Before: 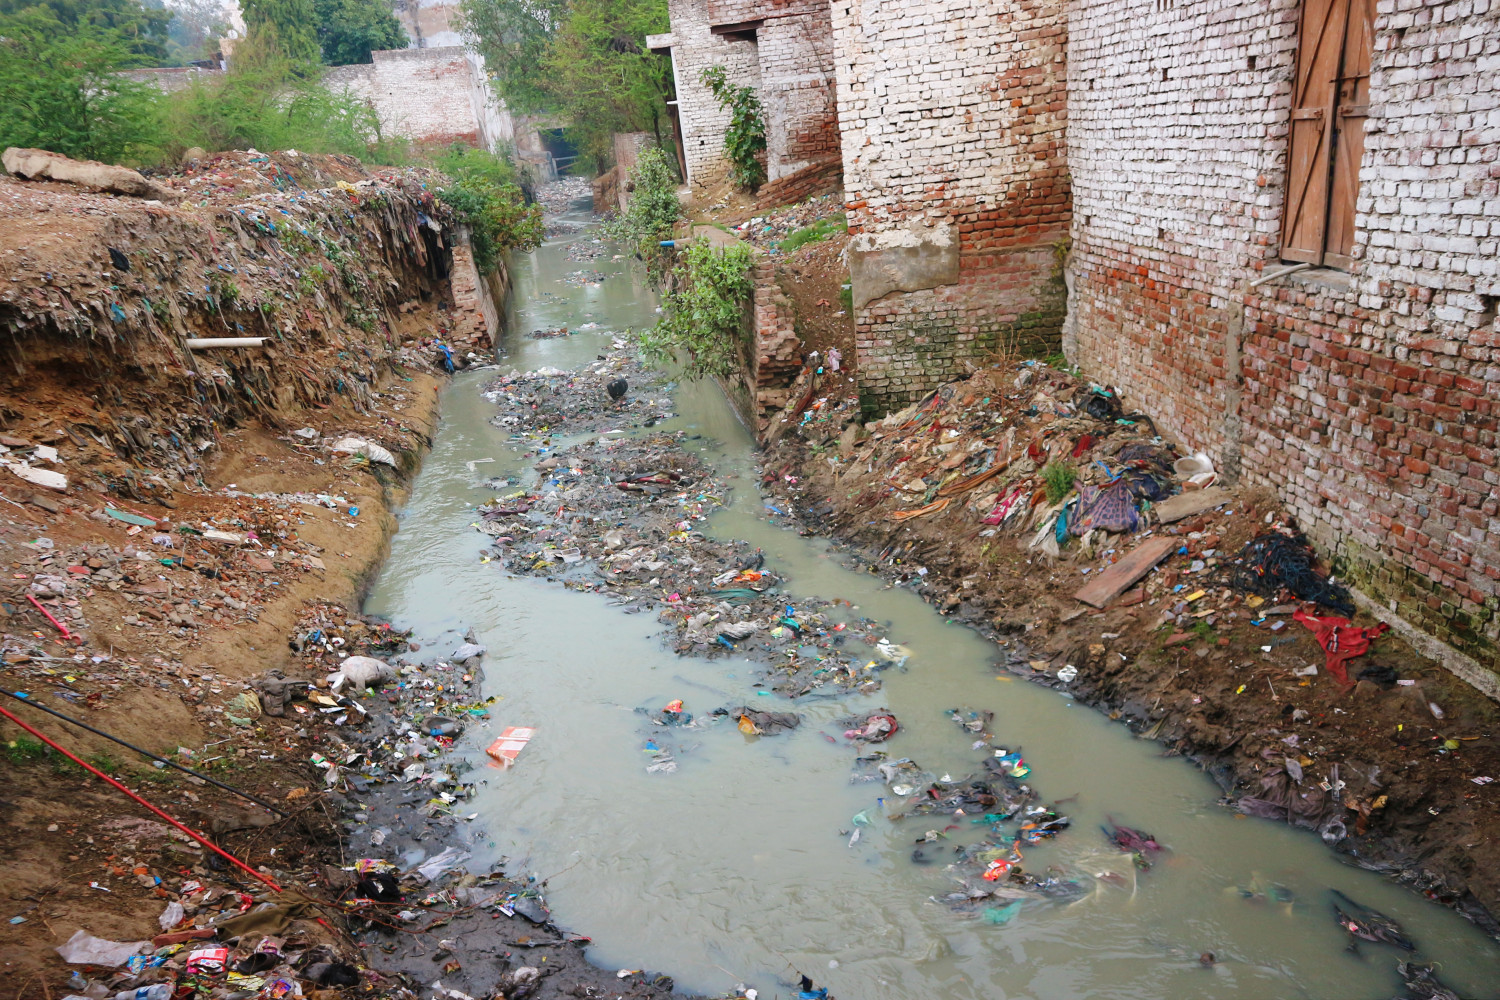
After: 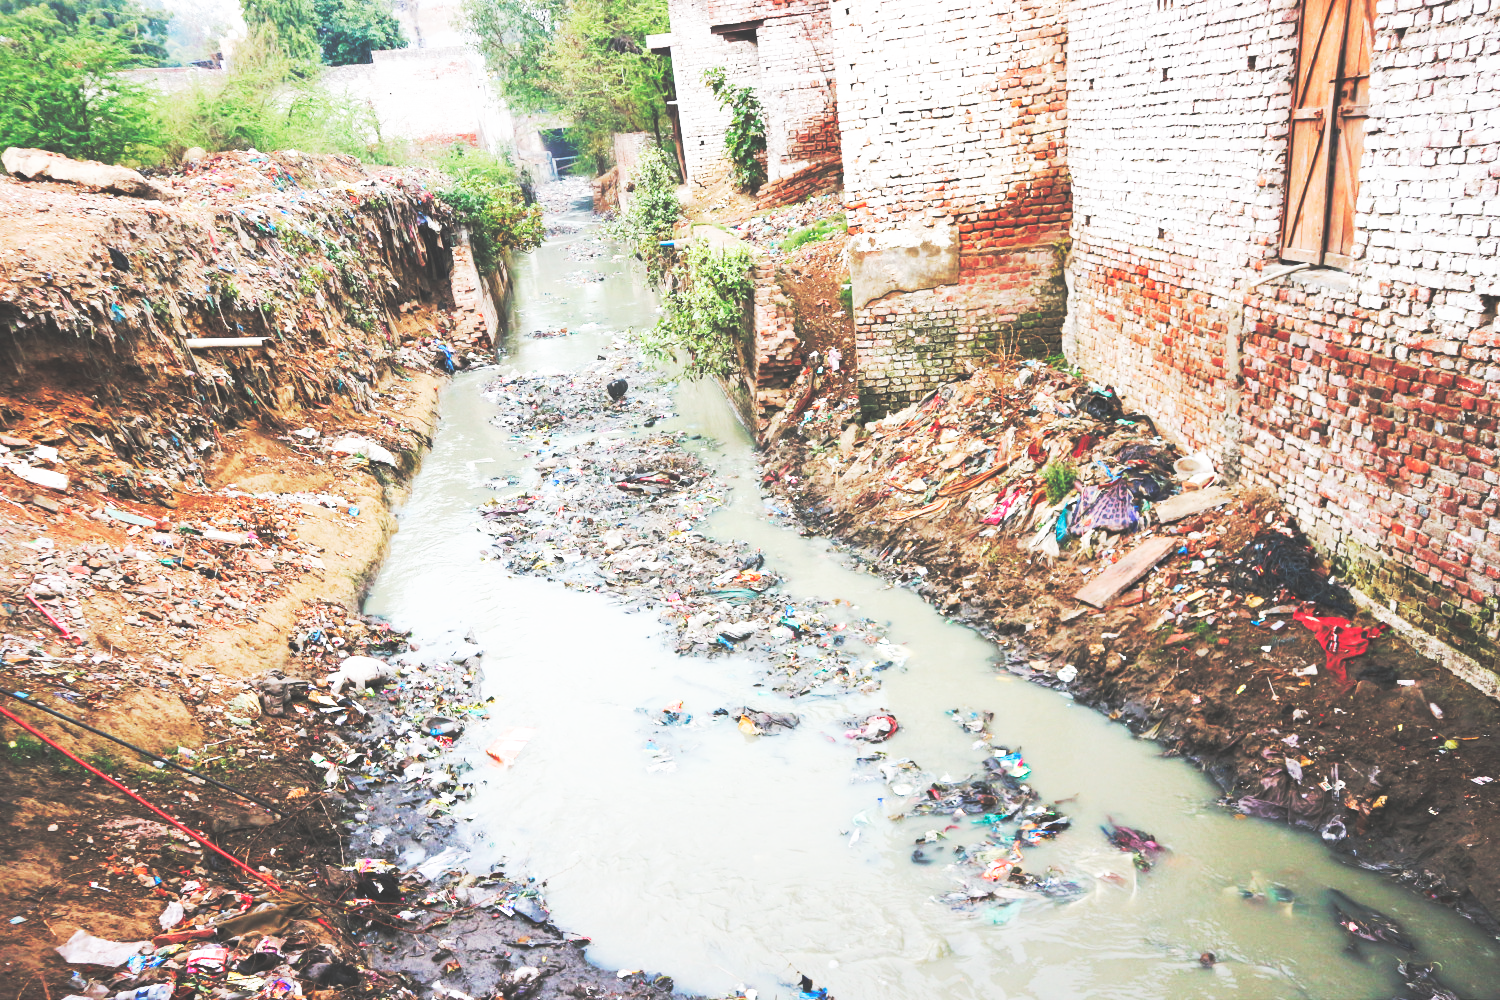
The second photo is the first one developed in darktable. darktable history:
contrast brightness saturation: brightness 0.15
shadows and highlights: radius 125.46, shadows 21.19, highlights -21.19, low approximation 0.01
color balance: input saturation 100.43%, contrast fulcrum 14.22%, output saturation 70.41%
base curve: curves: ch0 [(0, 0.015) (0.085, 0.116) (0.134, 0.298) (0.19, 0.545) (0.296, 0.764) (0.599, 0.982) (1, 1)], preserve colors none
